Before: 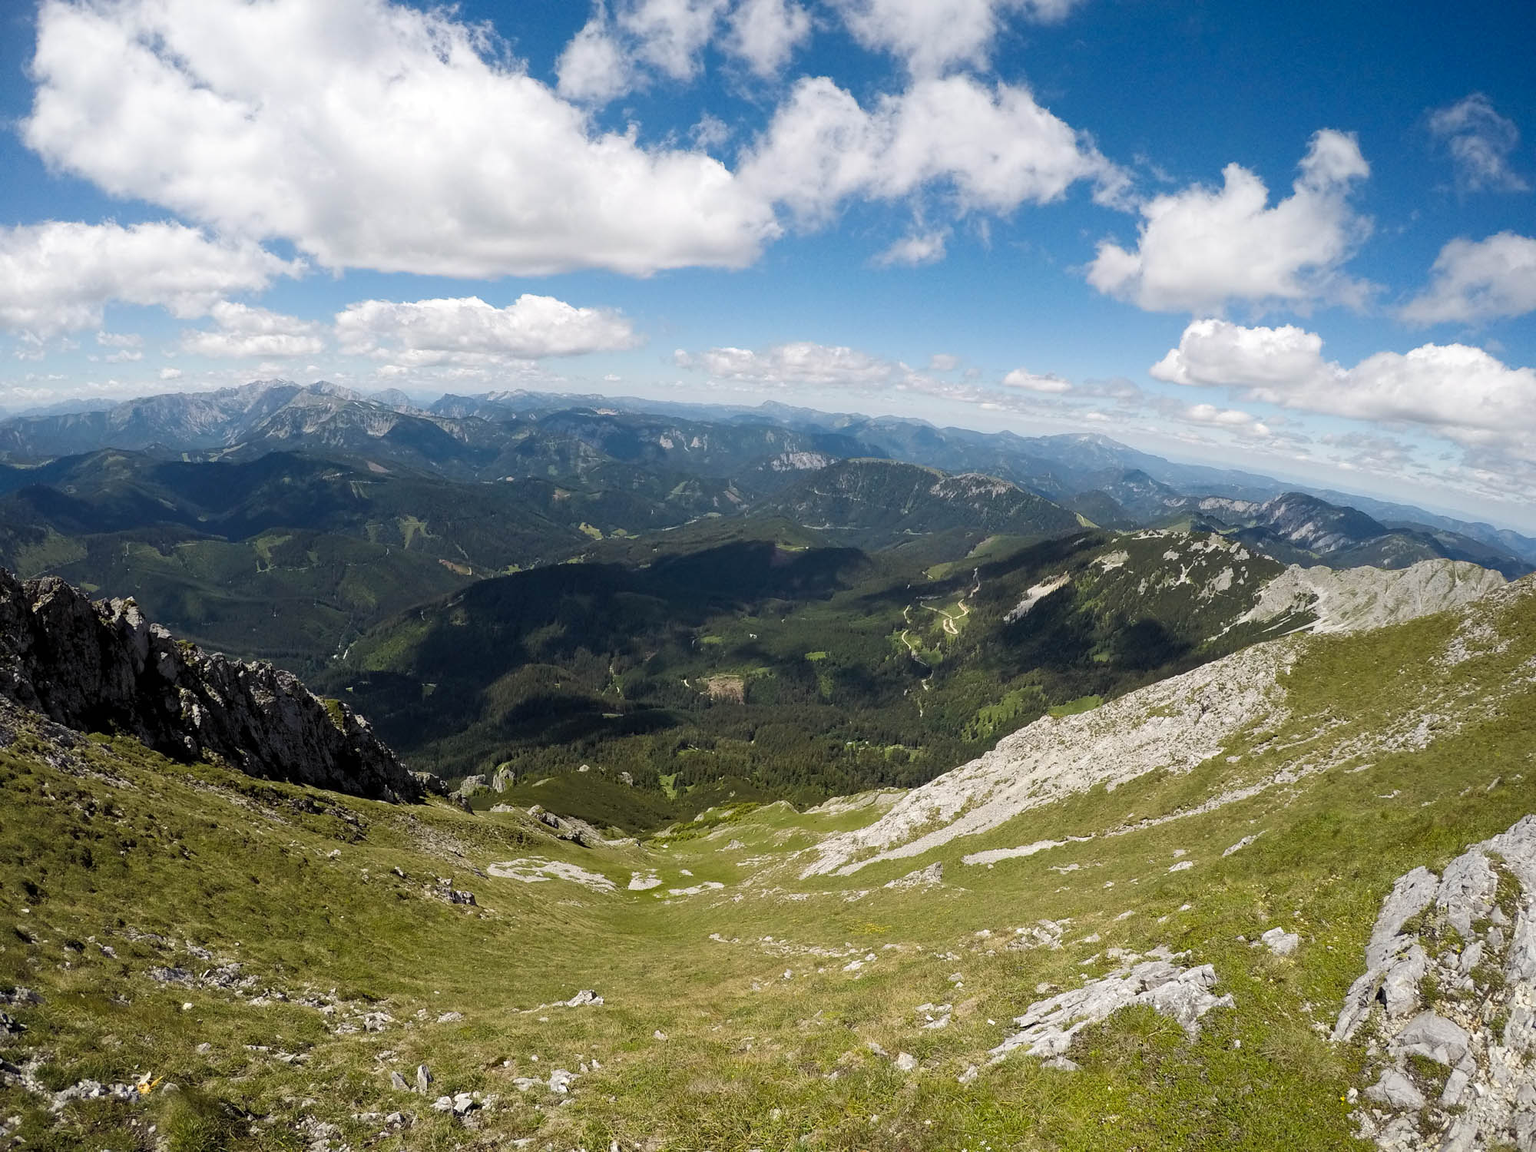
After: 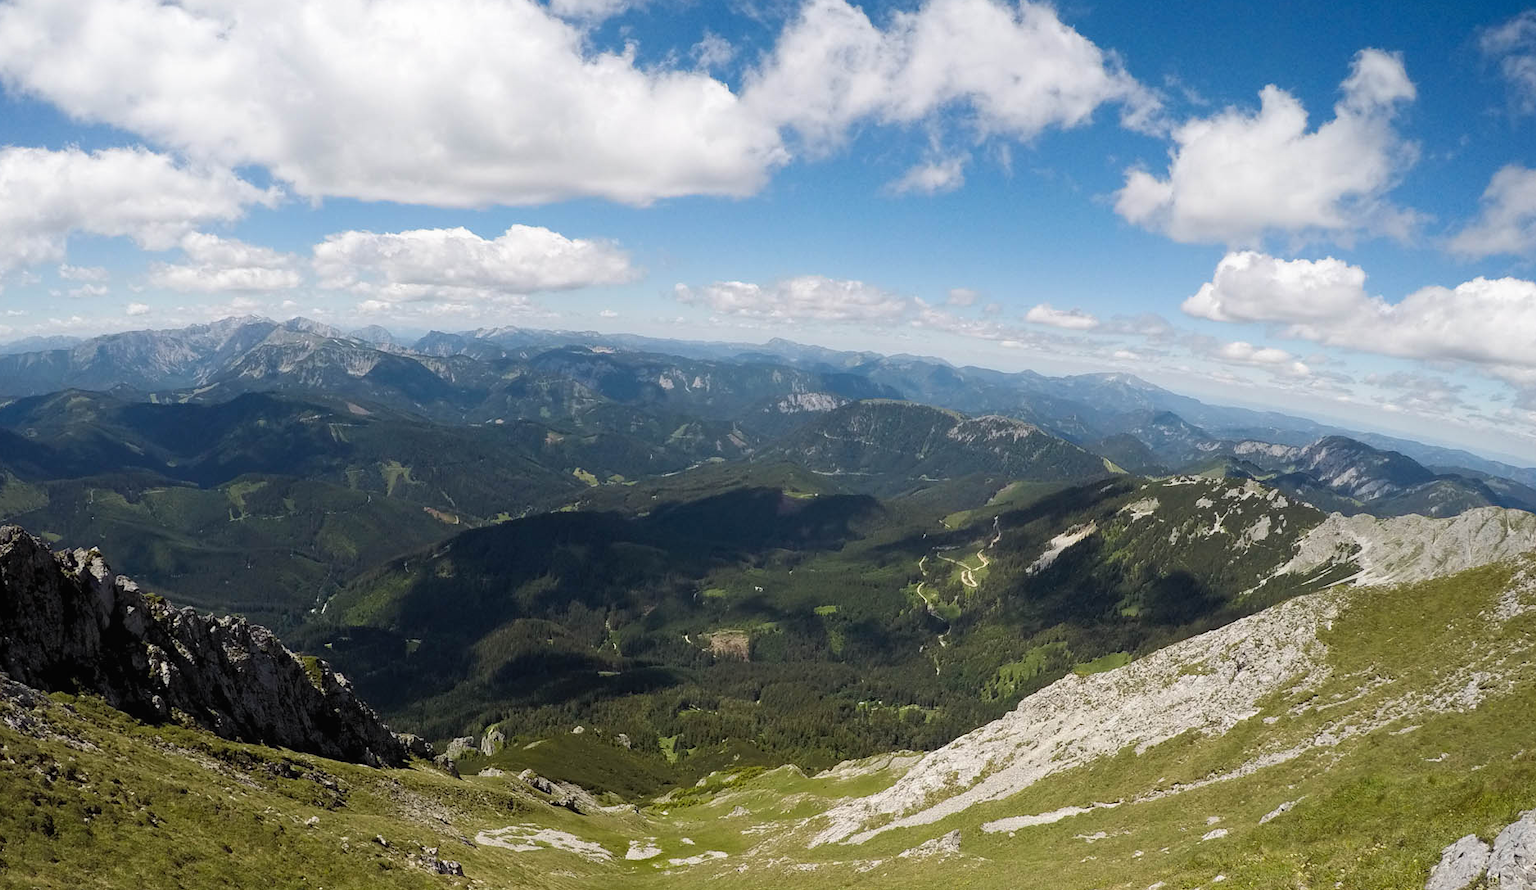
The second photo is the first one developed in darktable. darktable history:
crop: left 2.737%, top 7.287%, right 3.421%, bottom 20.179%
local contrast: mode bilateral grid, contrast 100, coarseness 100, detail 91%, midtone range 0.2
